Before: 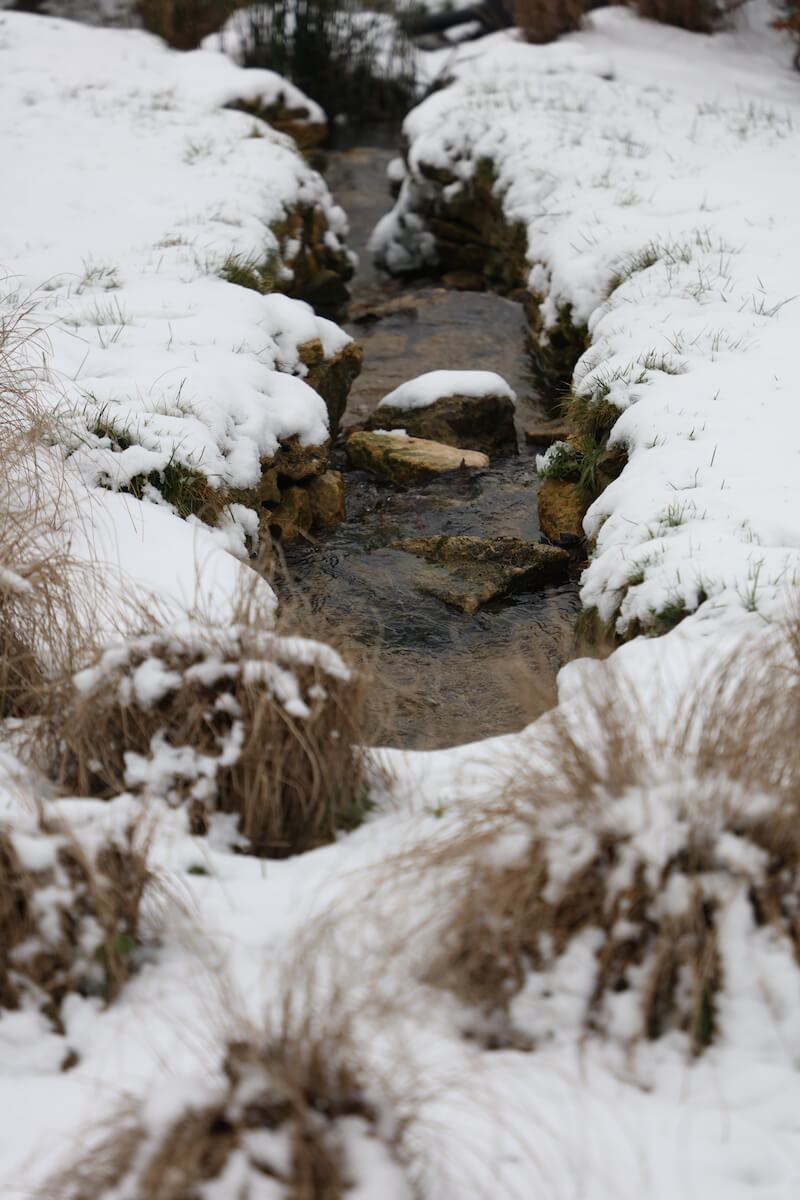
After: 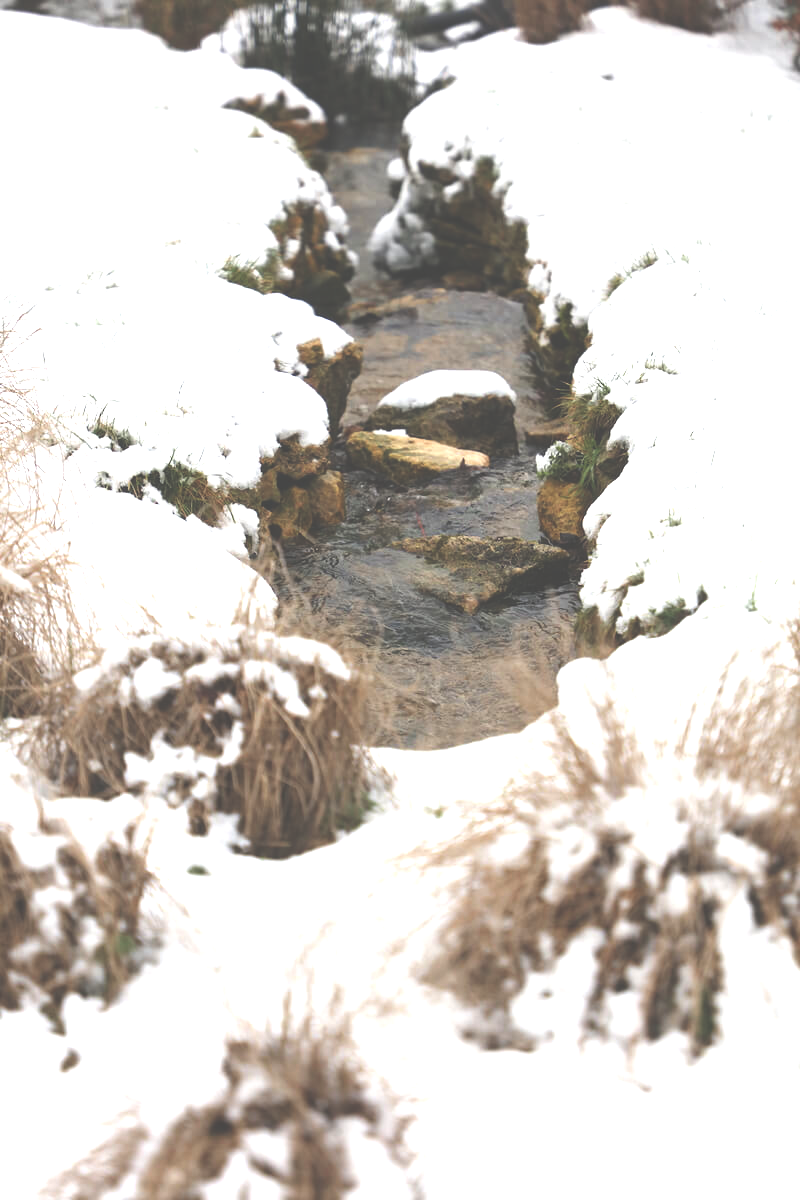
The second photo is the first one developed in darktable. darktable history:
exposure: black level correction -0.023, exposure 1.398 EV, compensate highlight preservation false
